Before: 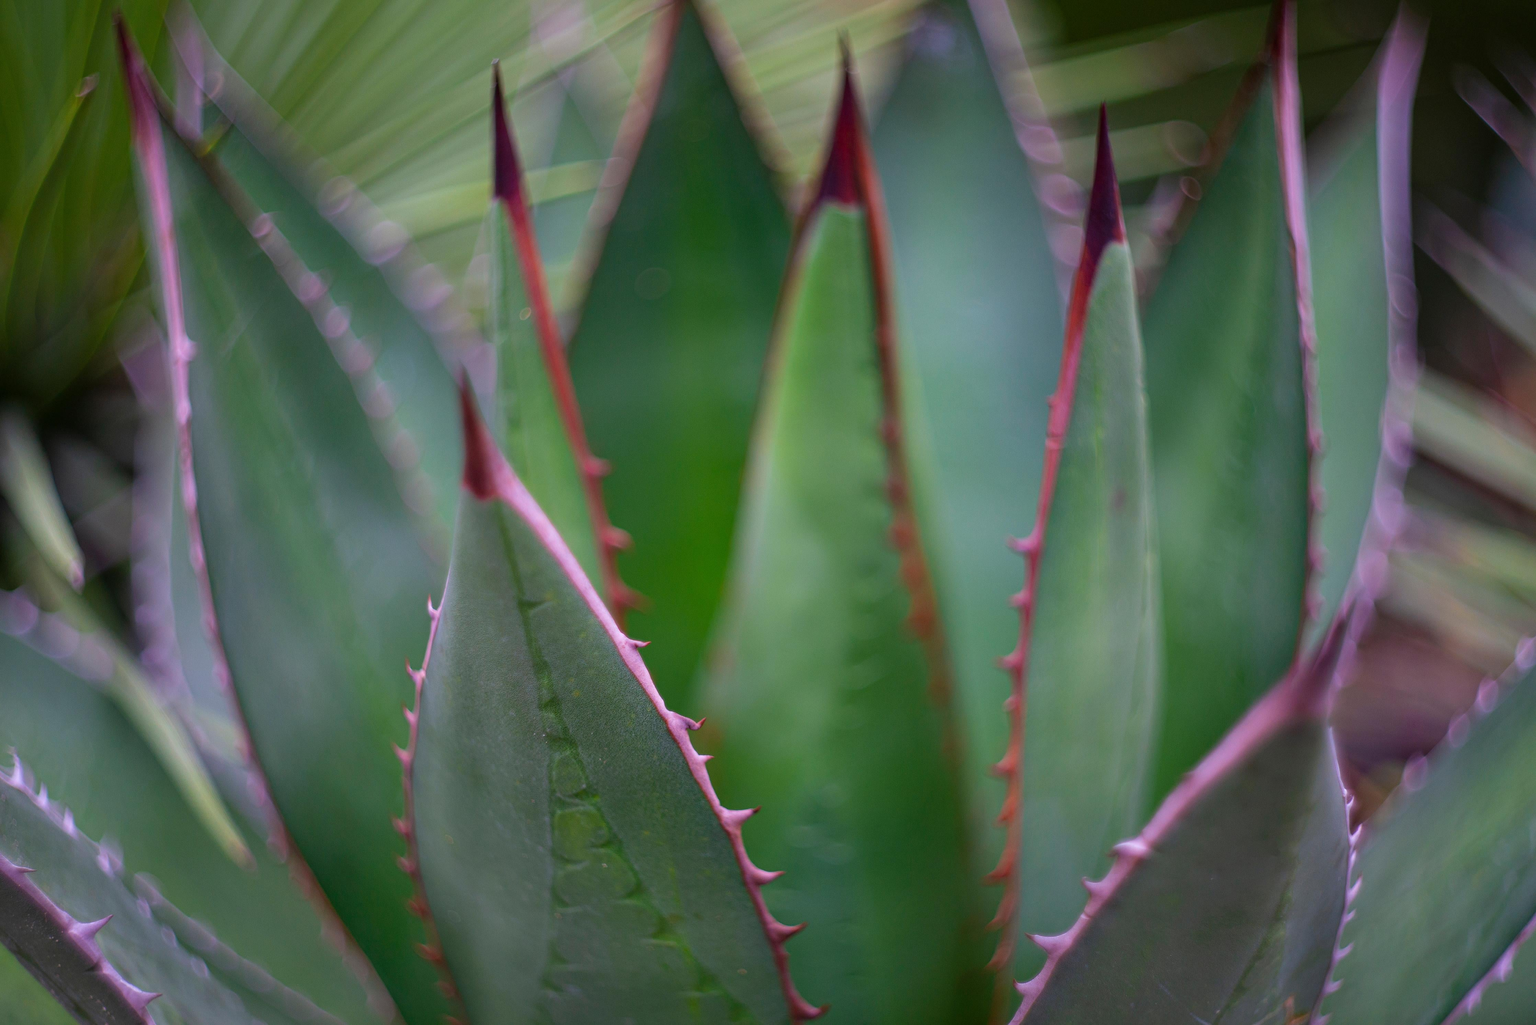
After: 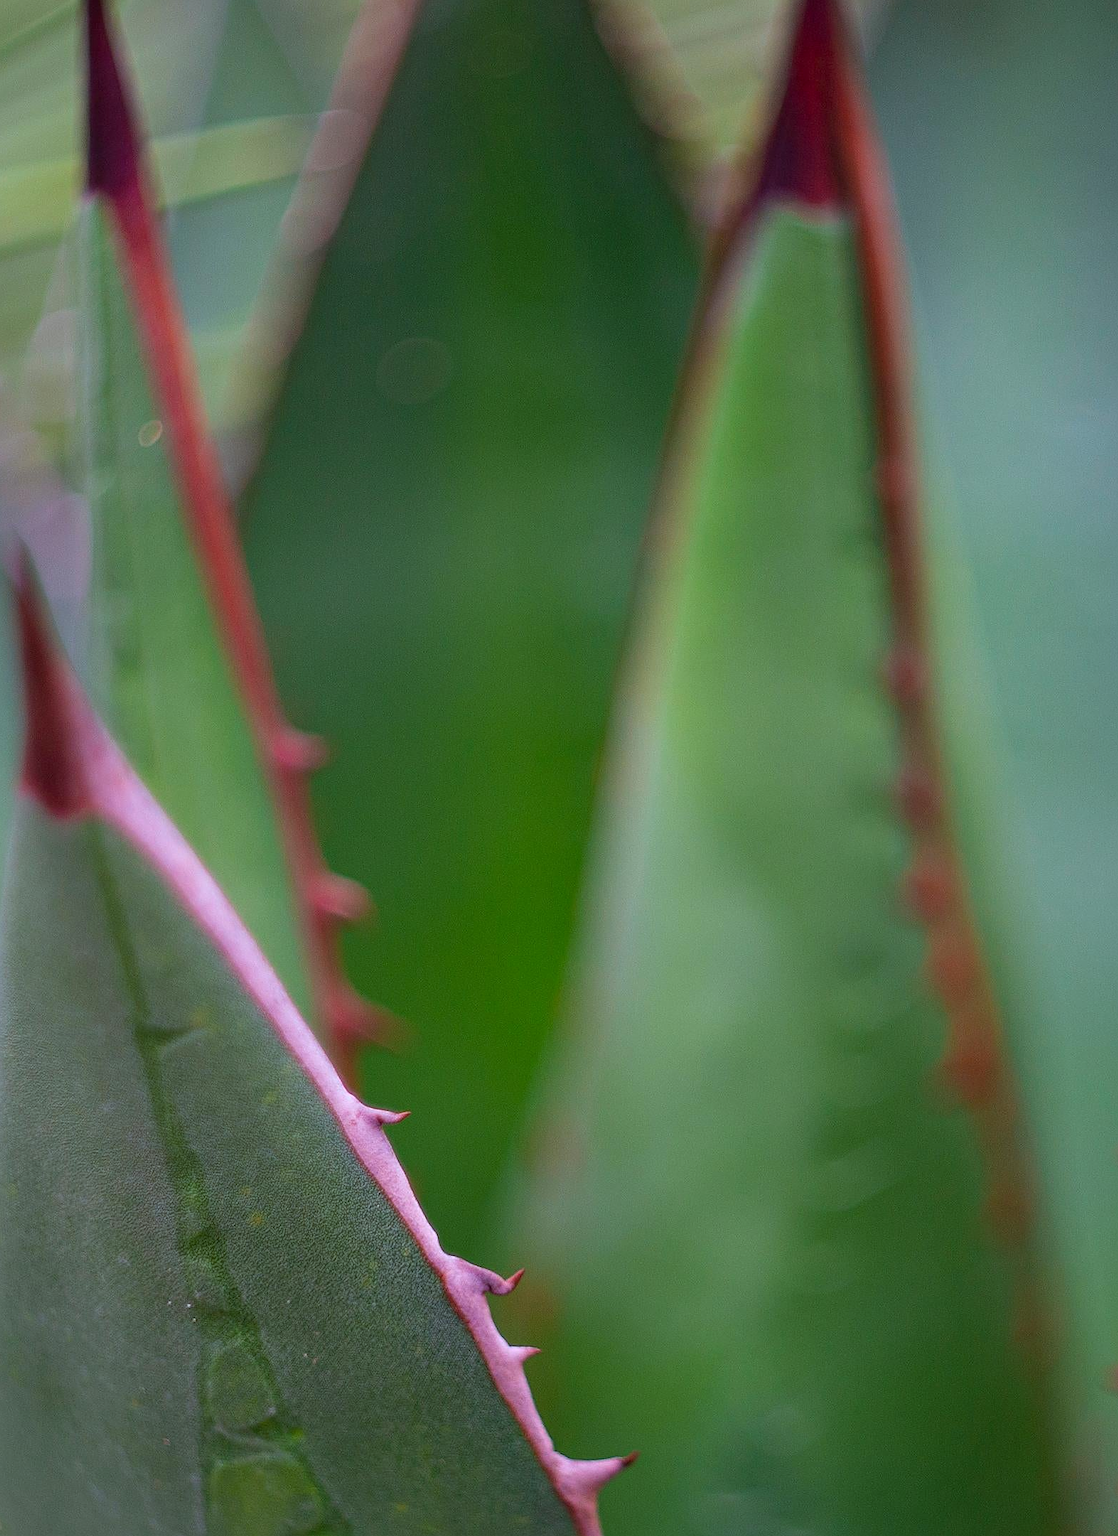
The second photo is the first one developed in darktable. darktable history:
color correction: highlights a* -2.73, highlights b* -2.09, shadows a* 2.41, shadows b* 2.73
crop and rotate: left 29.476%, top 10.214%, right 35.32%, bottom 17.333%
sharpen: amount 0.478
